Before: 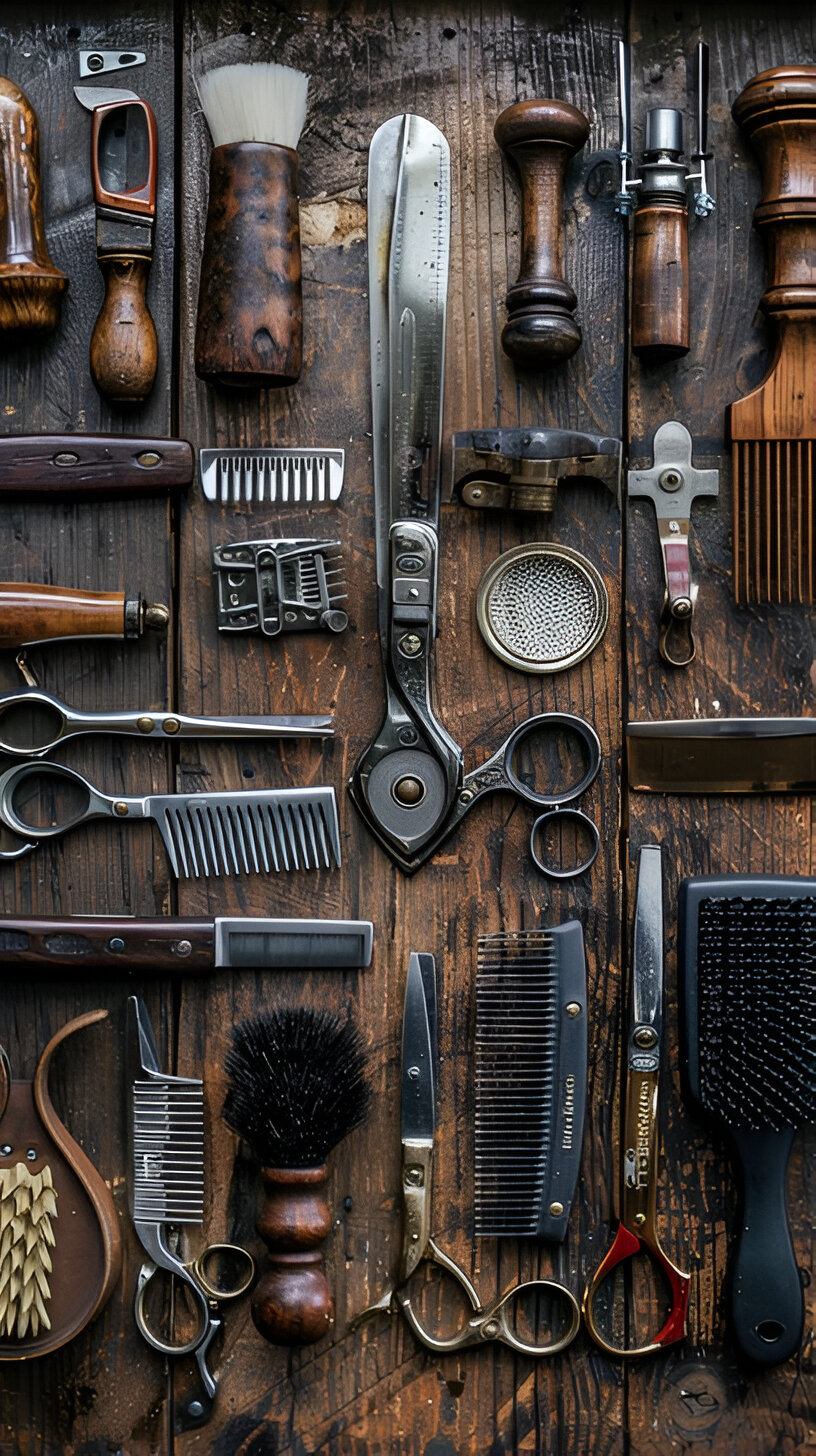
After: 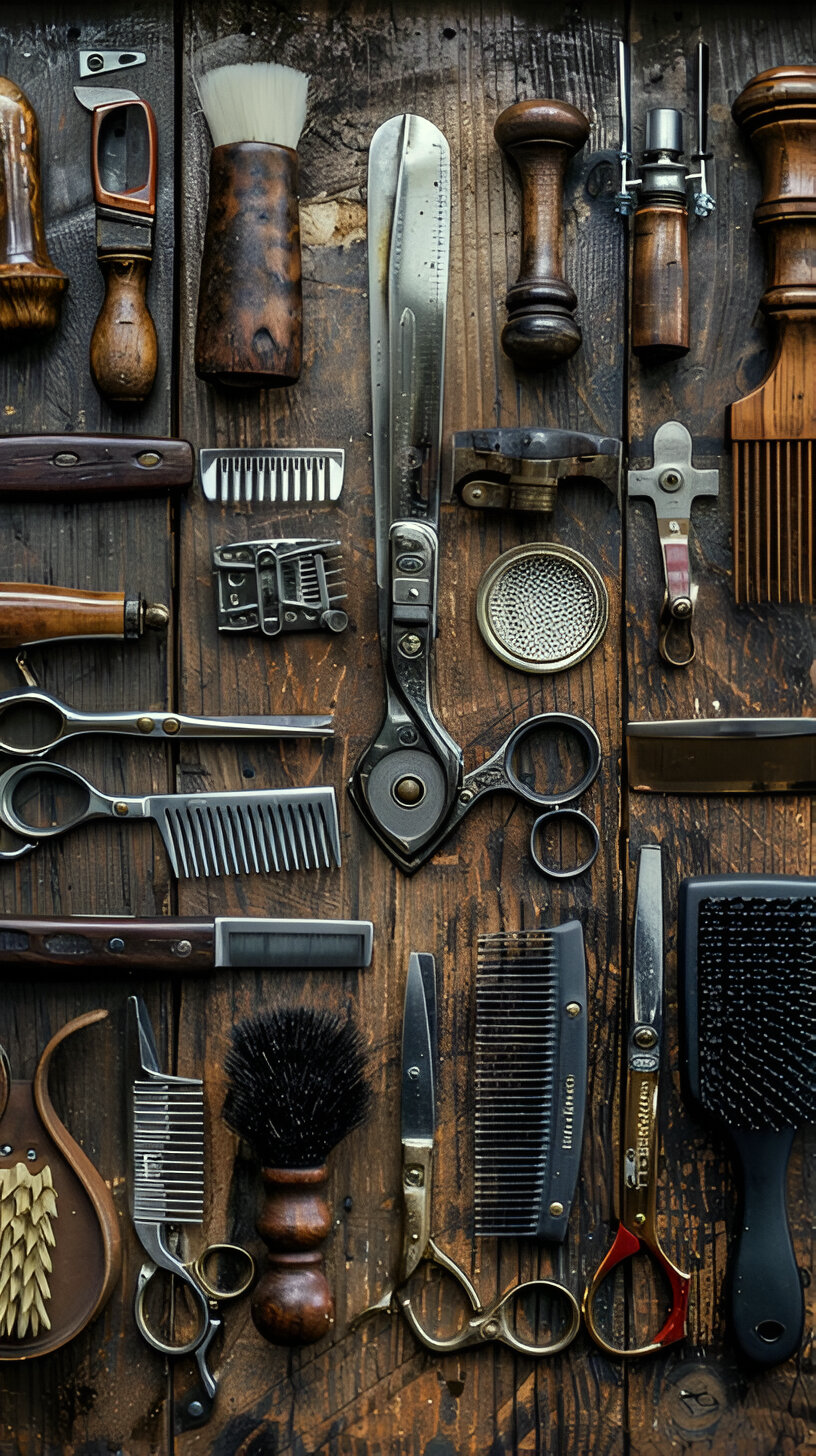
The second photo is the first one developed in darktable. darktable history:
color correction: highlights a* -4.41, highlights b* 7.27
